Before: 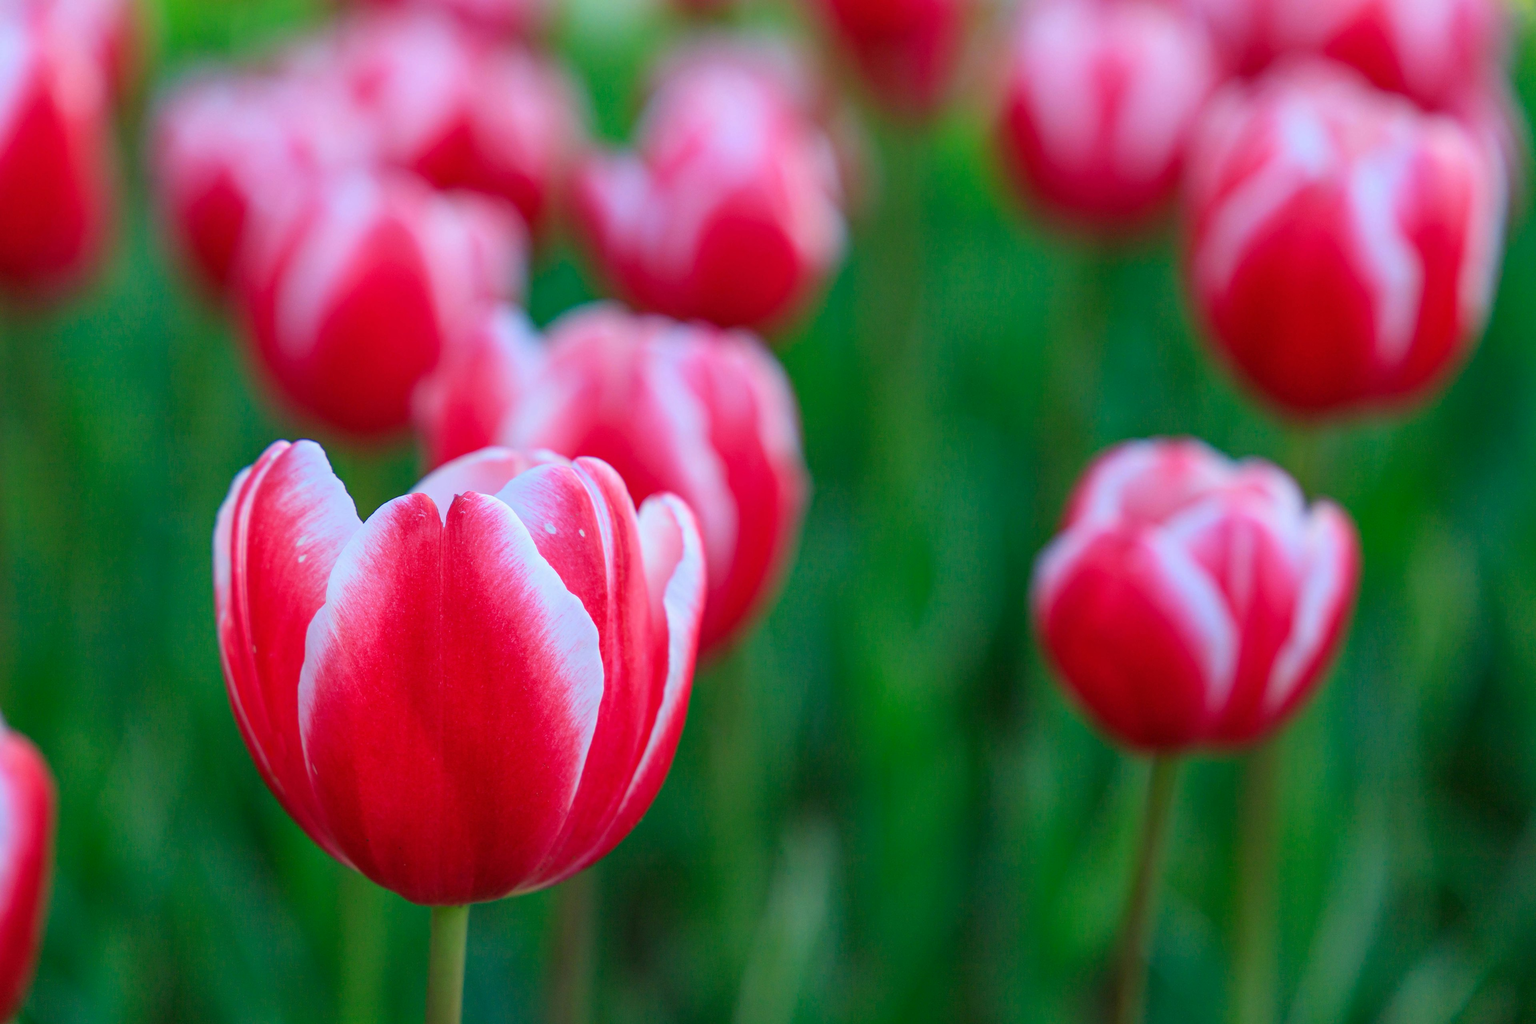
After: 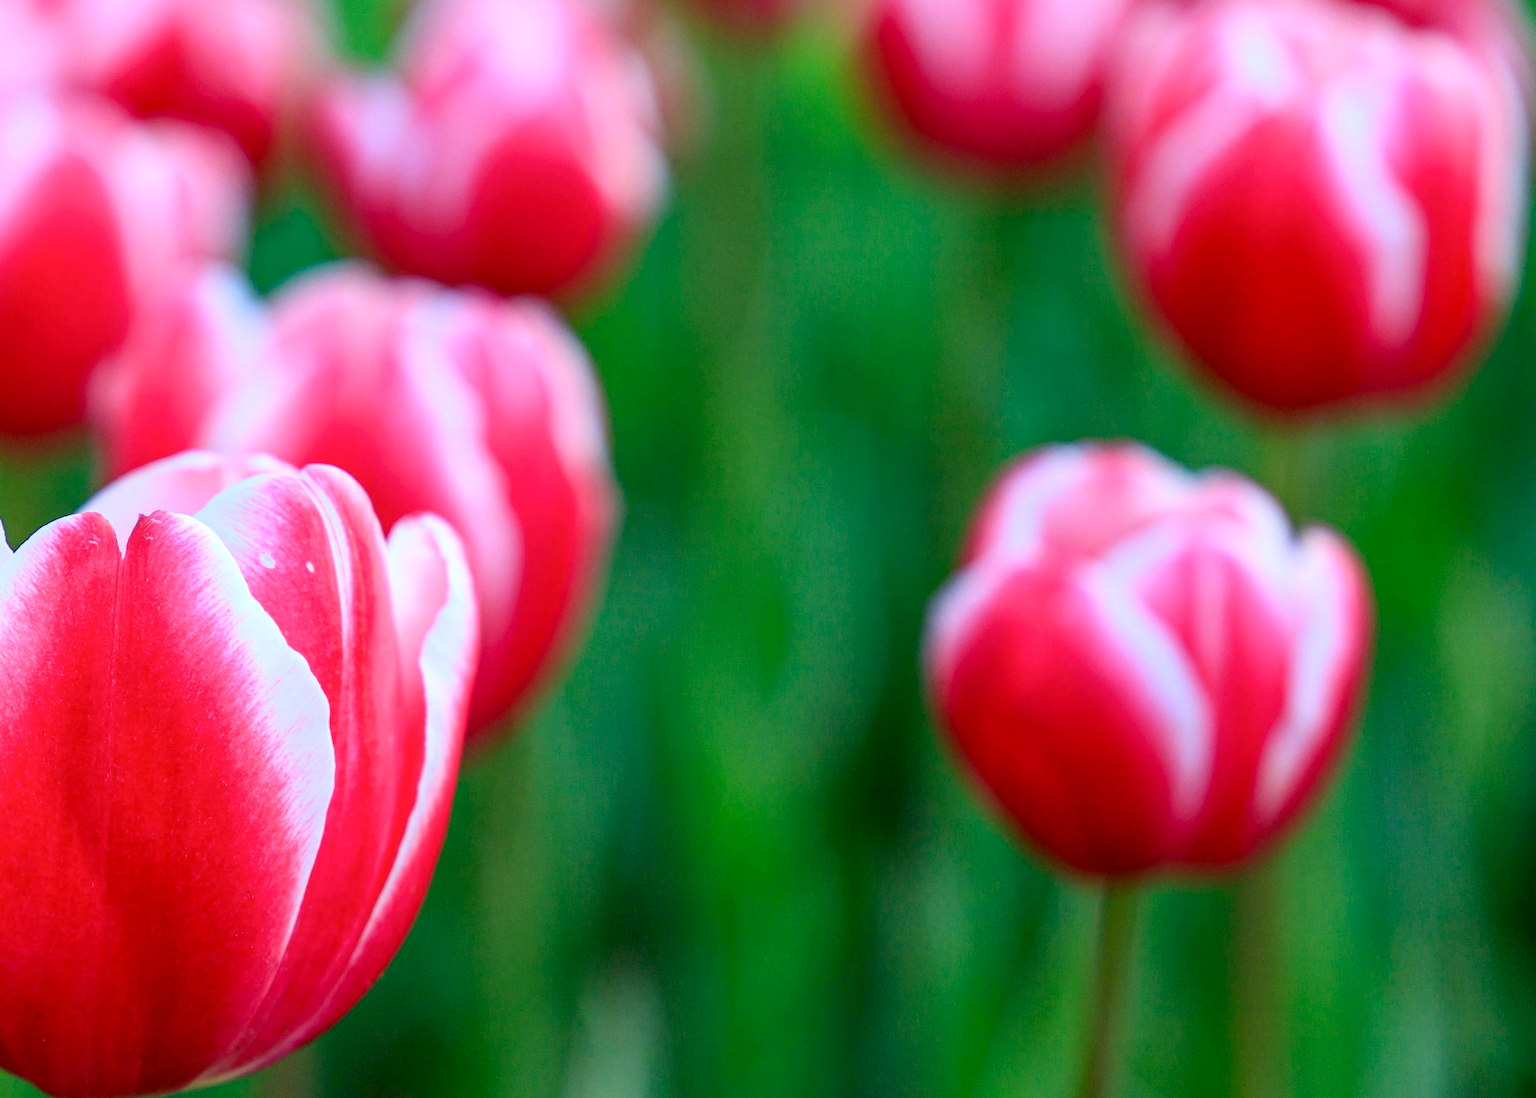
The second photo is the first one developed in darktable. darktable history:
crop and rotate: left 20.74%, top 7.912%, right 0.375%, bottom 13.378%
contrast brightness saturation: contrast 0.15, brightness 0.05
rotate and perspective: rotation 0.215°, lens shift (vertical) -0.139, crop left 0.069, crop right 0.939, crop top 0.002, crop bottom 0.996
exposure: black level correction 0.005, exposure 0.286 EV, compensate highlight preservation false
